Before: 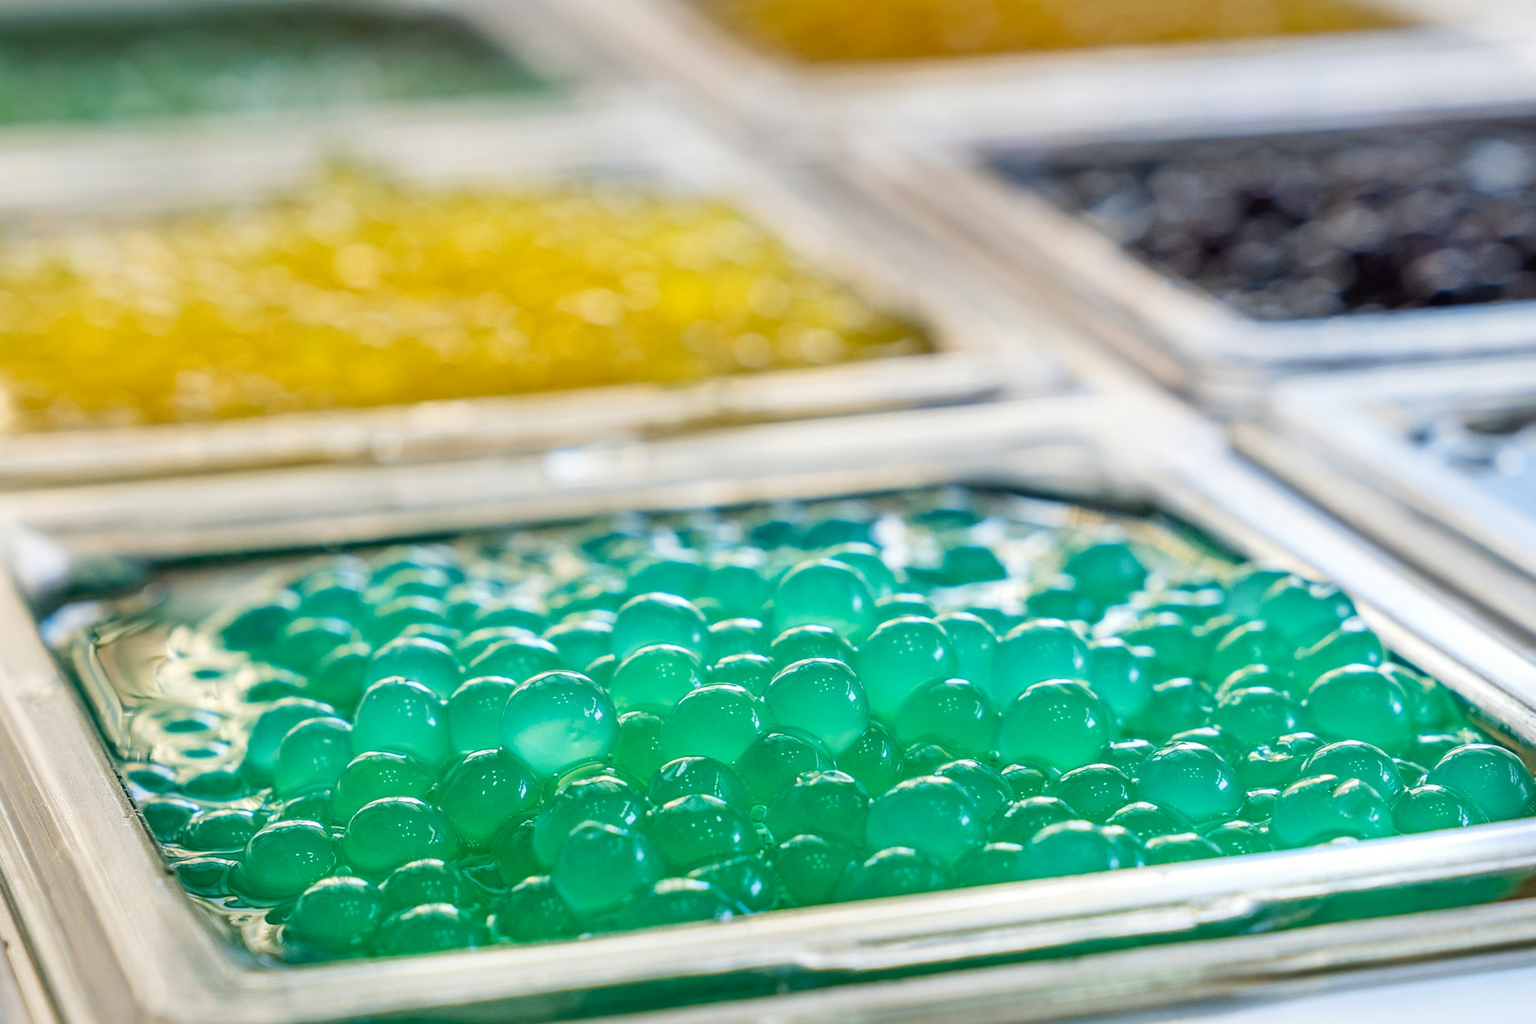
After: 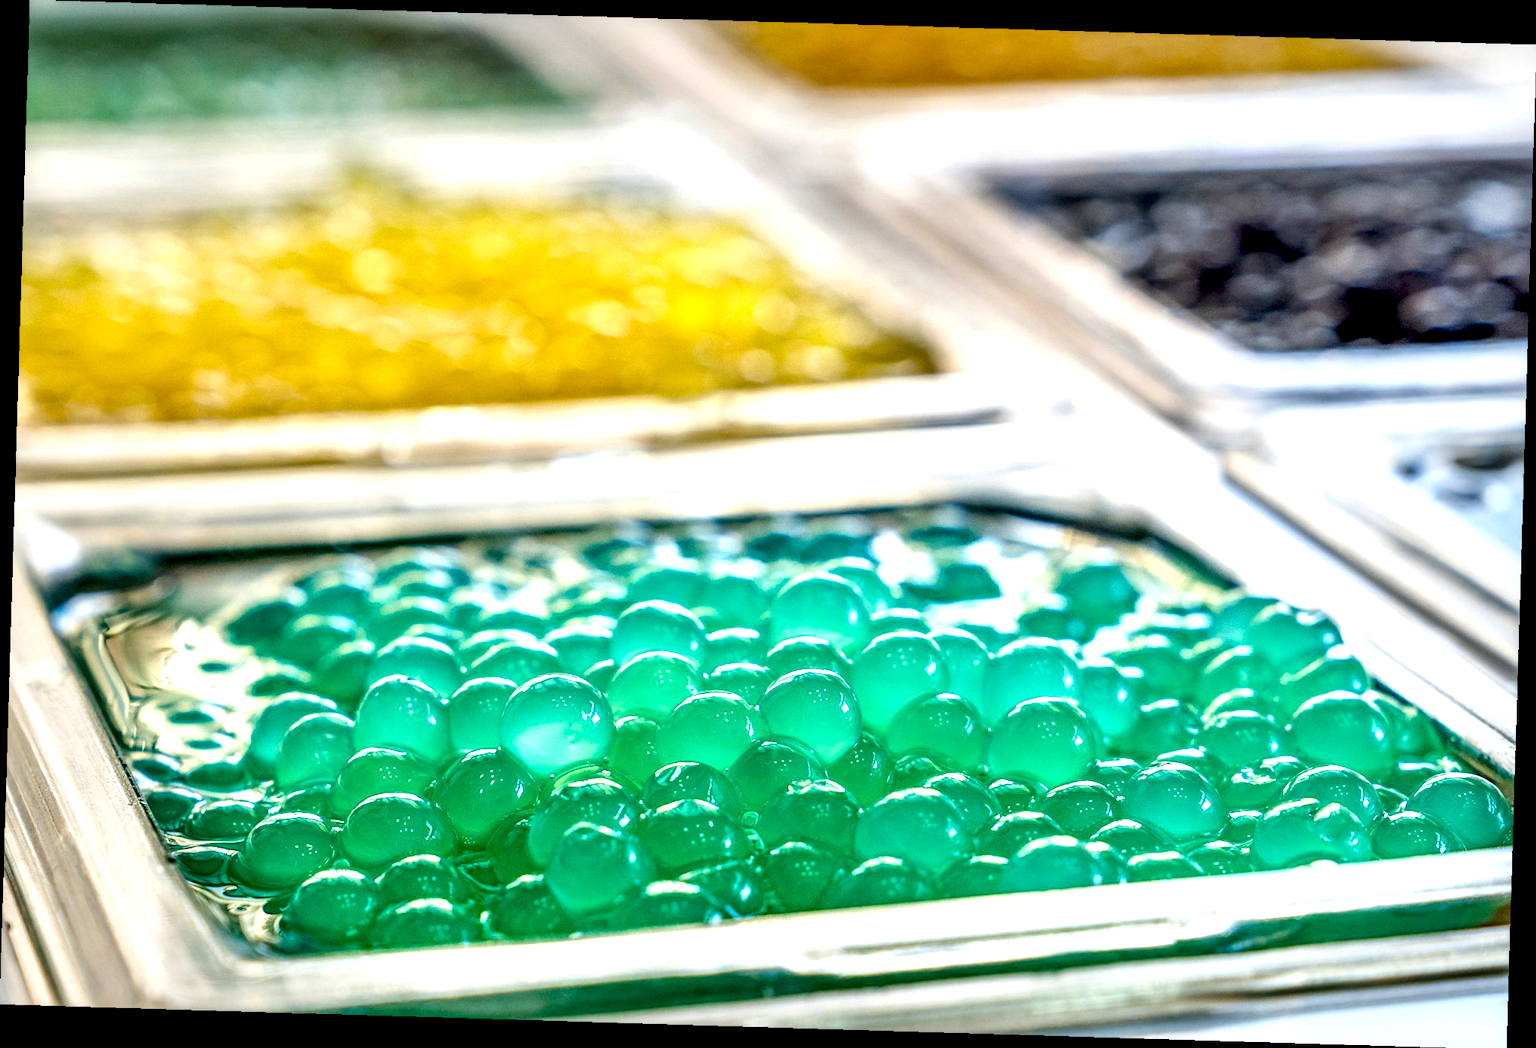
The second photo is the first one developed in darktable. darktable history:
tone equalizer: on, module defaults
local contrast: highlights 60%, shadows 60%, detail 160%
rotate and perspective: rotation 1.72°, automatic cropping off
exposure: black level correction 0.012, exposure 0.7 EV, compensate exposure bias true, compensate highlight preservation false
